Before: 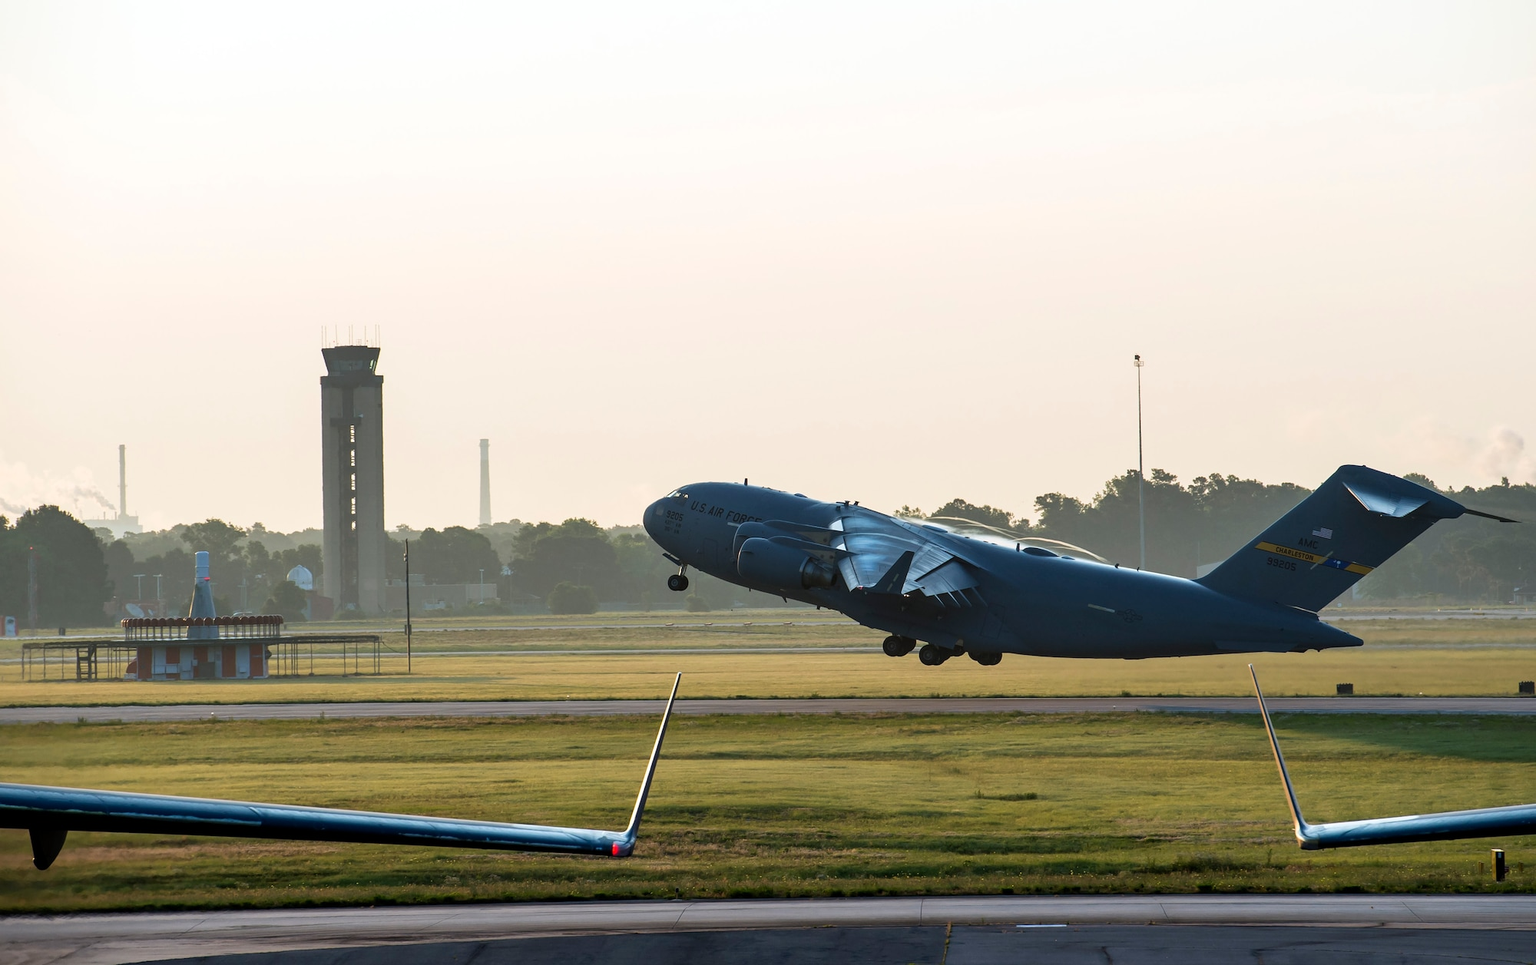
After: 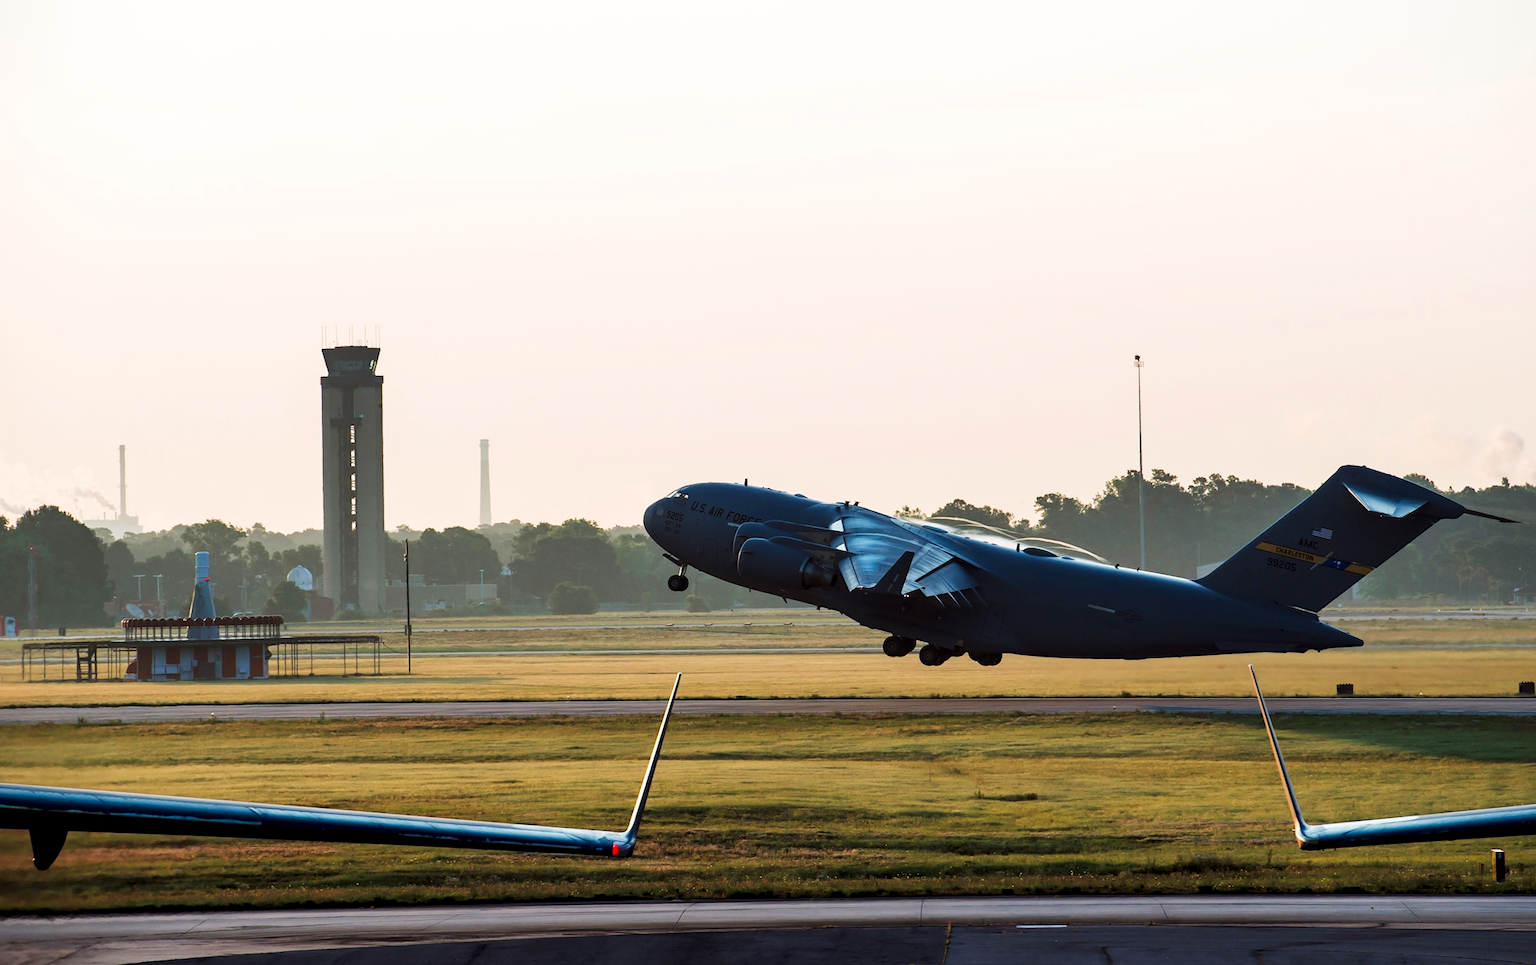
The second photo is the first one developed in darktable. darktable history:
tone curve: curves: ch0 [(0, 0) (0.003, 0.003) (0.011, 0.011) (0.025, 0.025) (0.044, 0.044) (0.069, 0.069) (0.1, 0.099) (0.136, 0.135) (0.177, 0.176) (0.224, 0.223) (0.277, 0.275) (0.335, 0.333) (0.399, 0.396) (0.468, 0.464) (0.543, 0.542) (0.623, 0.623) (0.709, 0.709) (0.801, 0.8) (0.898, 0.897) (1, 1)], preserve colors none
color look up table: target L [97.36, 95.13, 94.21, 92.55, 86.66, 83.29, 75.63, 74.72, 55.15, 47.64, 49.32, 40.16, 13.72, 200, 82.6, 78.45, 65.21, 54.6, 52.64, 49.5, 40.9, 21.73, 27.64, 22.07, 16.99, 1.34, 75.22, 67.95, 73.92, 59.82, 42.67, 48.02, 49.95, 27.89, 34.32, 38.83, 22.48, 25.29, 18.13, 5.64, 2.275, 92.49, 89.06, 72.52, 74.23, 69.98, 59.26, 36.82, 4.773], target a [-5.525, -10.61, -5.199, -31.77, -28.05, -52.3, -45.17, -6.993, 7.745, -31.14, -35.51, -39.75, -14.21, 0, 12.79, 22.95, 48.87, 77.49, 78.94, 41.05, 64.91, 10.77, 49.94, 28.75, 34.33, 4.742, 30.75, 22.09, 16.71, 67.21, 68.57, 77.07, 77.19, 40.33, 41.42, 63.81, 56.61, 52.44, 40.96, 26.18, 10.08, -8.757, -47.45, -15.36, -35.2, -9.672, -12.45, -9.926, -3.119], target b [19.05, 84.39, 41.87, 35.27, 9.273, 13.81, 65.88, 71.41, 53.22, 1.699, 45.63, 30.34, 15.92, 0, 81.19, 43.8, 18.07, 69.18, 65.09, 42.9, 40.81, 5.109, 41.34, 31.3, 18.79, 1.698, -5.15, -33.7, -3.069, -17.26, -60.16, -32.34, 2.942, -82.8, -22.1, 13.96, -90.03, -48.69, -52.53, -47.73, -12.68, -6.763, -16.81, -33.16, -12.96, -12.92, -49.65, -32.6, -0.506], num patches 49
